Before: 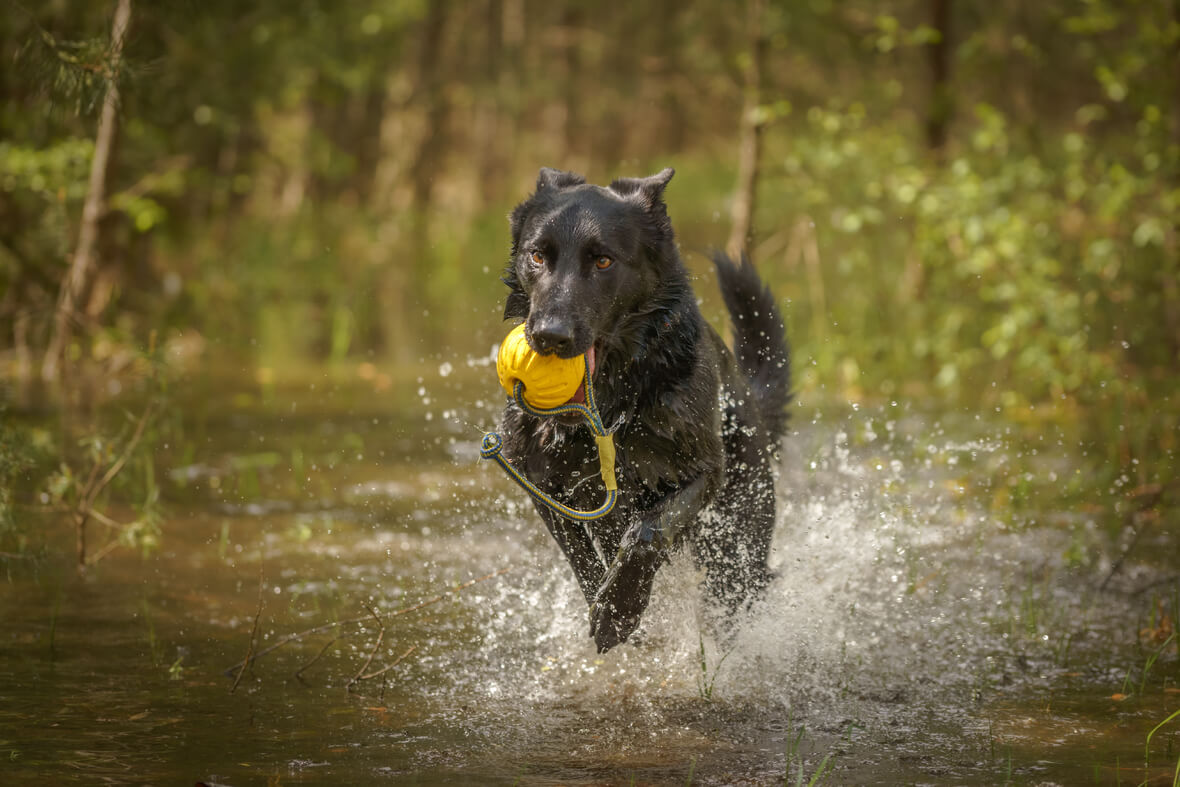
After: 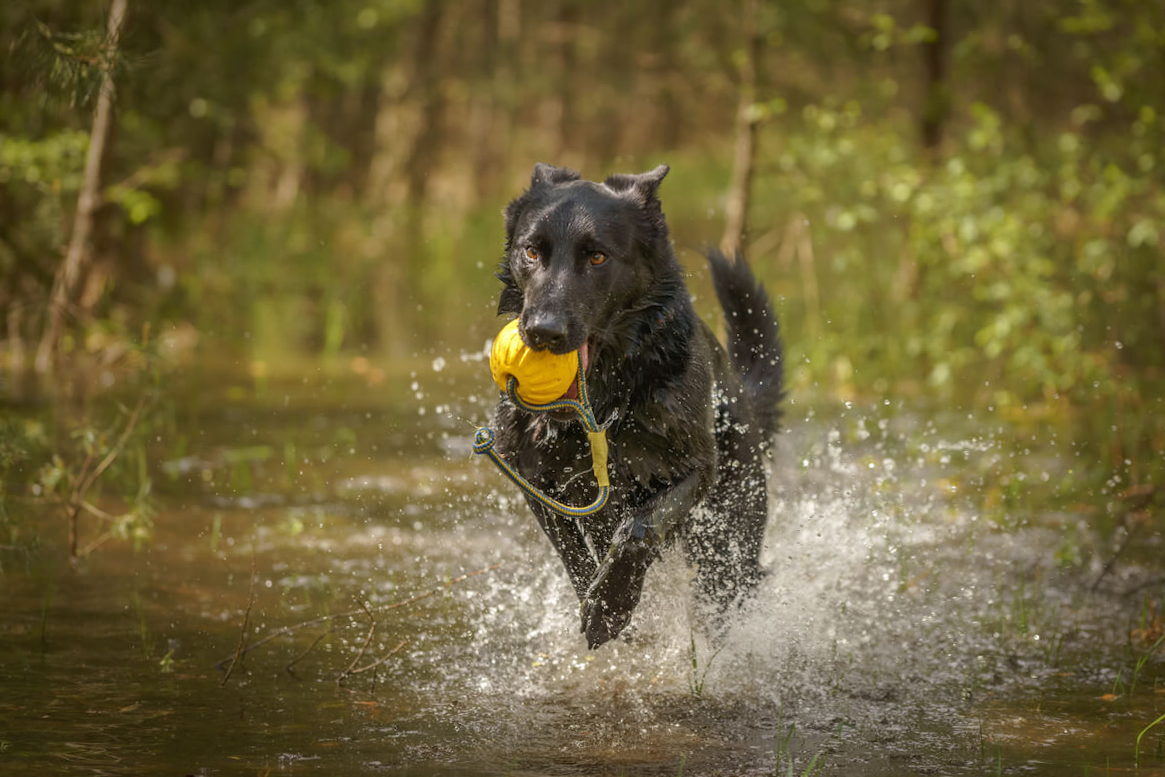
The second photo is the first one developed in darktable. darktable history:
crop and rotate: angle -0.473°
